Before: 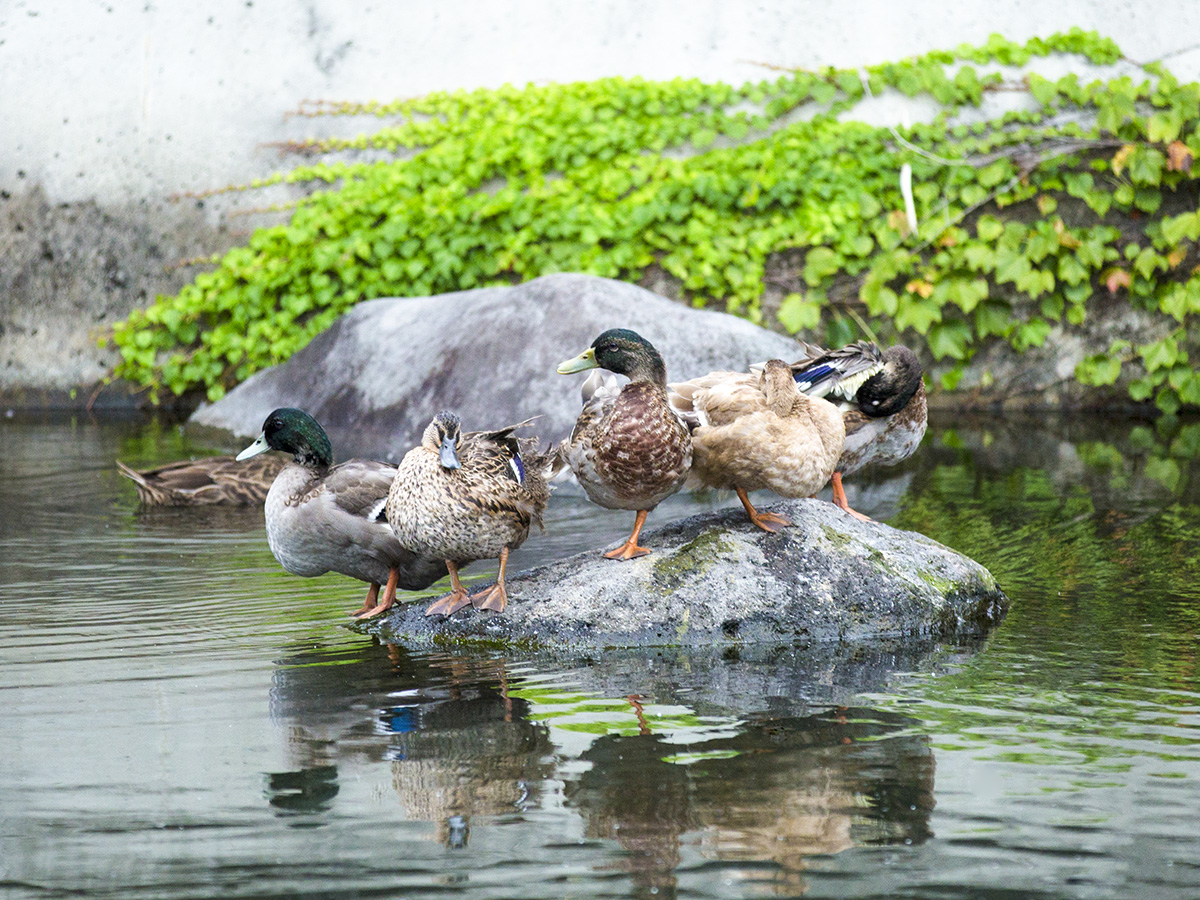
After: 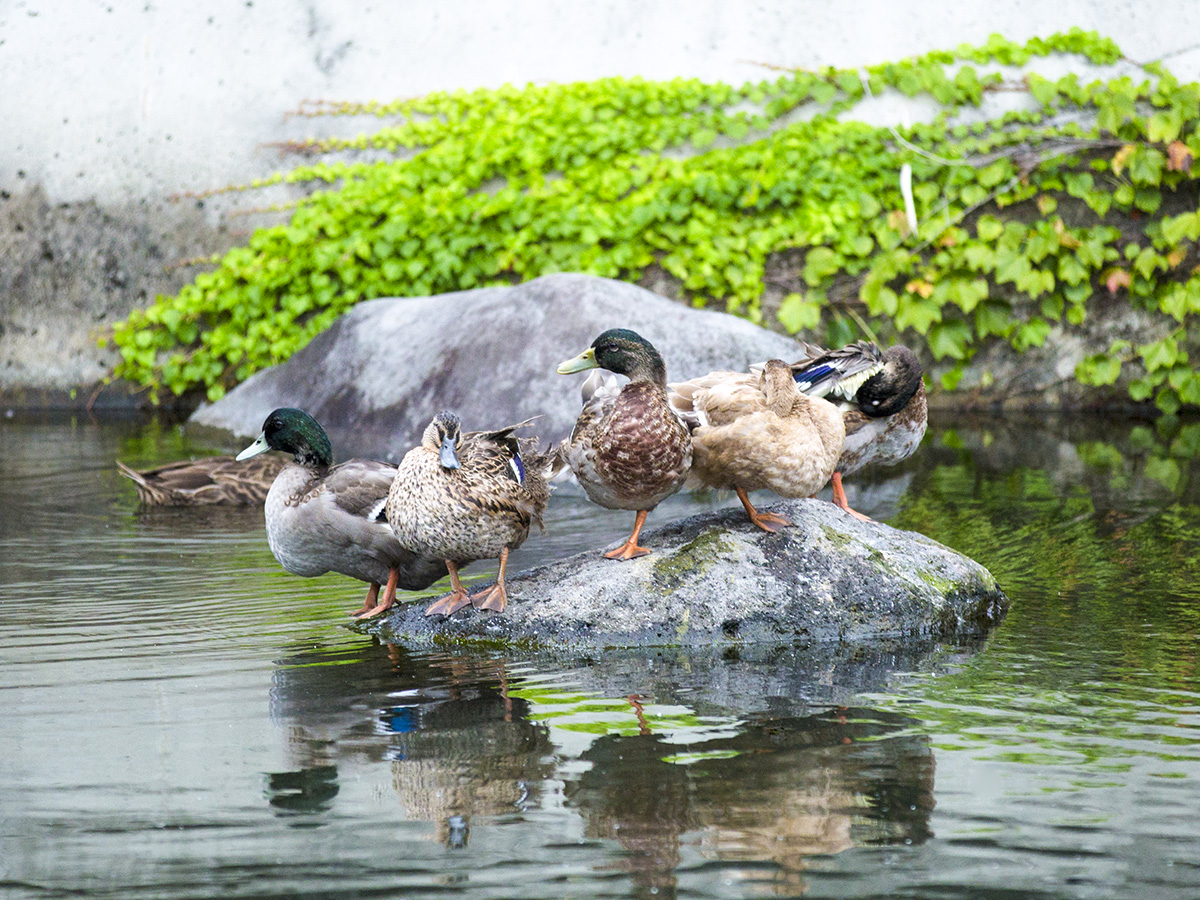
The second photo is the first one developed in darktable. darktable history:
exposure: exposure 0.02 EV, compensate highlight preservation false
color calibration: output R [1.003, 0.027, -0.041, 0], output G [-0.018, 1.043, -0.038, 0], output B [0.071, -0.086, 1.017, 0], illuminant same as pipeline (D50), adaptation none (bypass), x 0.332, y 0.335, temperature 5002.9 K
